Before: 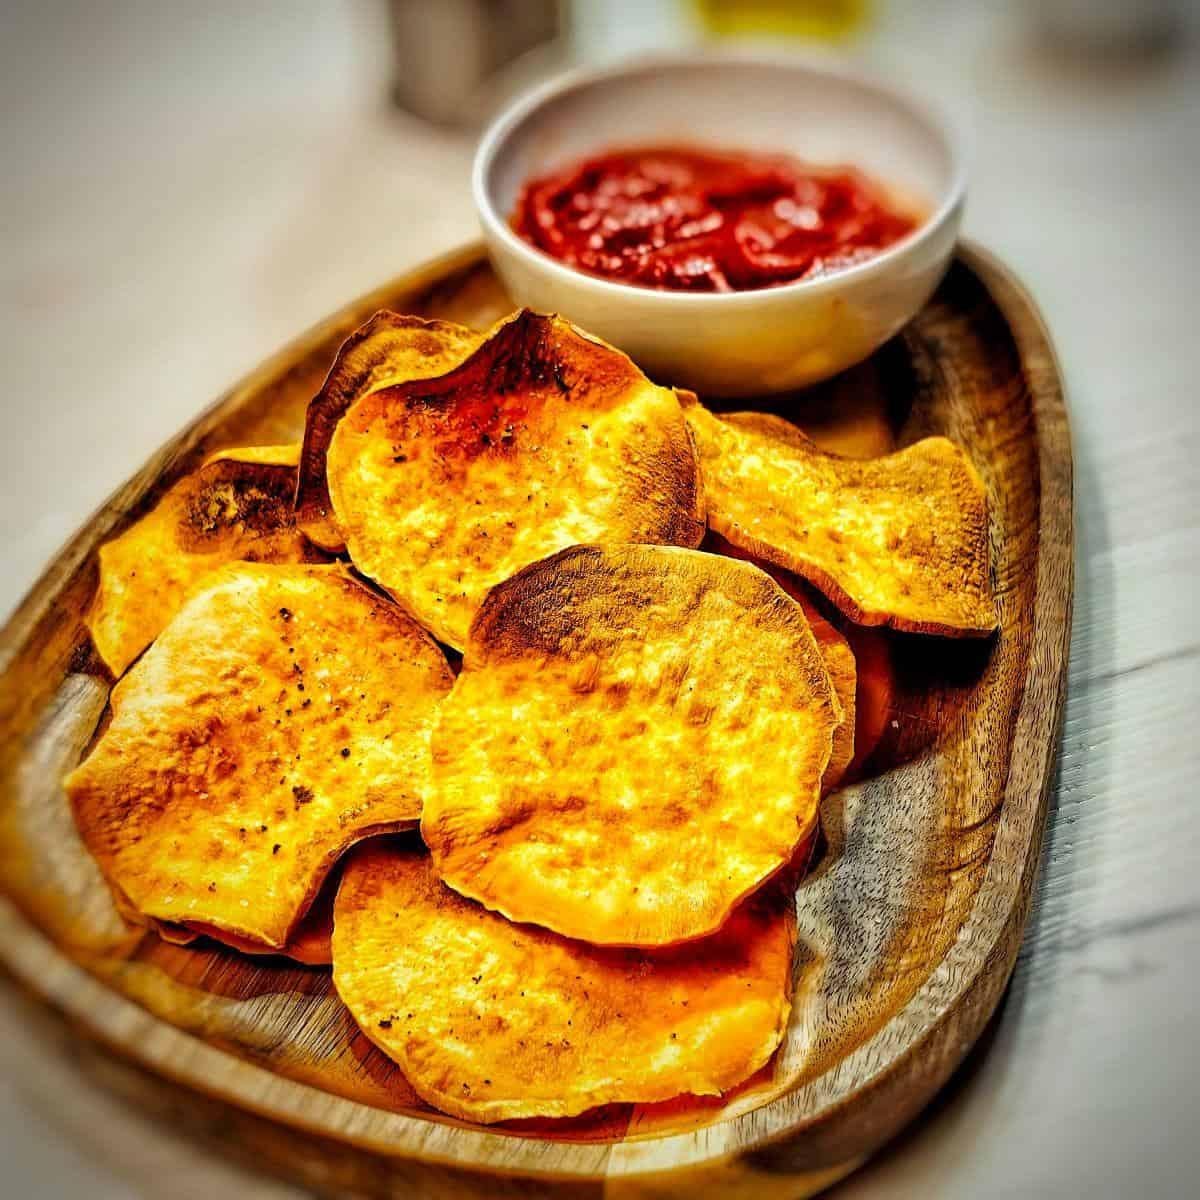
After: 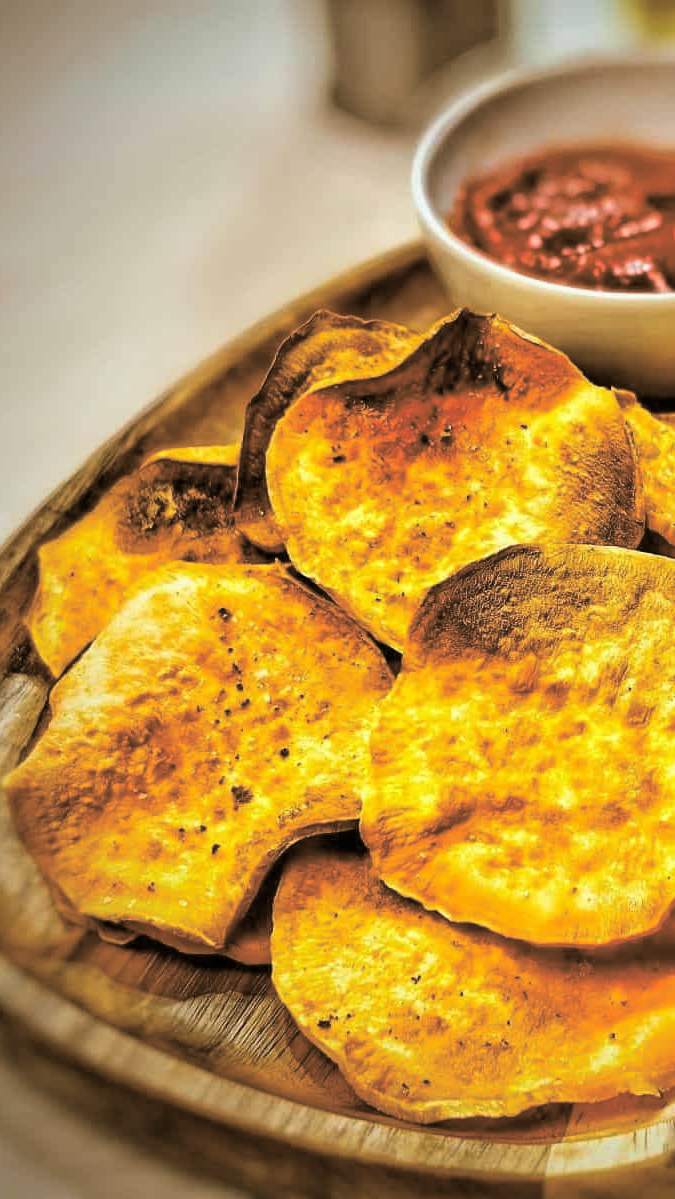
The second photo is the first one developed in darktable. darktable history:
crop: left 5.114%, right 38.589%
split-toning: shadows › hue 37.98°, highlights › hue 185.58°, balance -55.261
